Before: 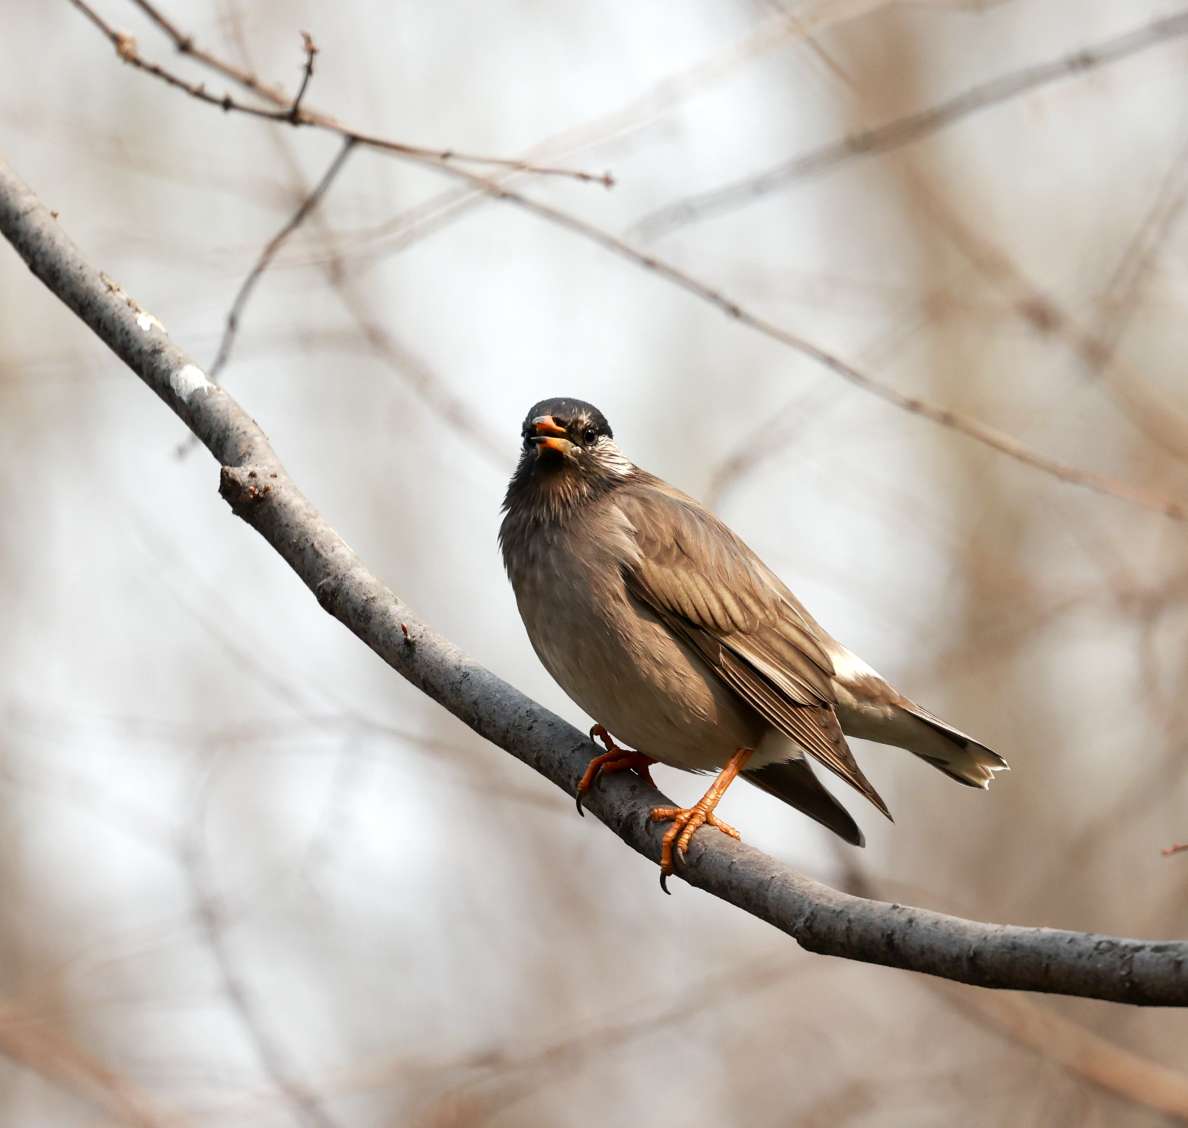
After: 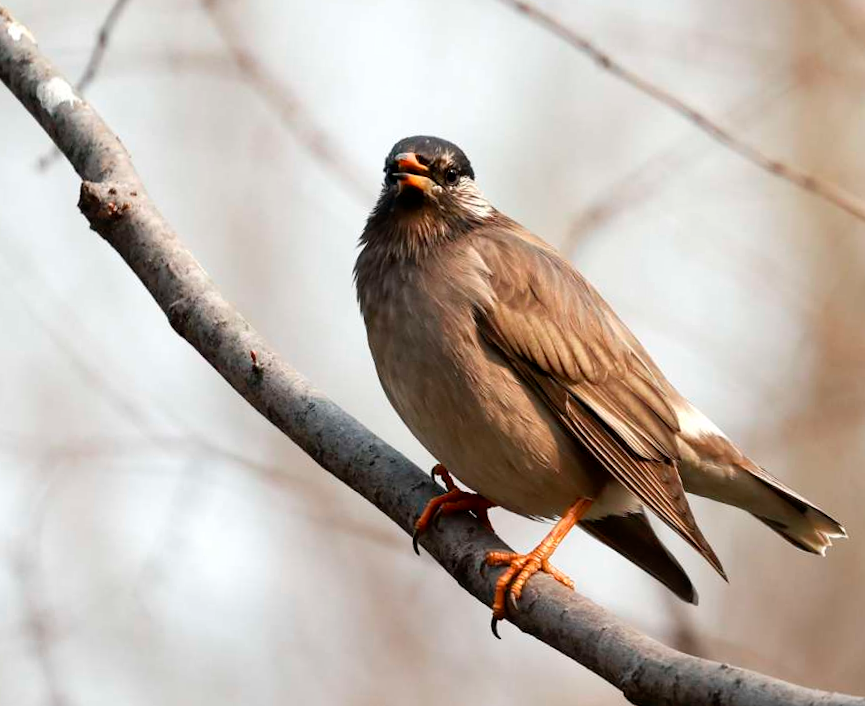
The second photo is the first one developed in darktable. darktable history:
tone equalizer: on, module defaults
crop and rotate: angle -3.94°, left 9.75%, top 21.209%, right 12.331%, bottom 11.766%
